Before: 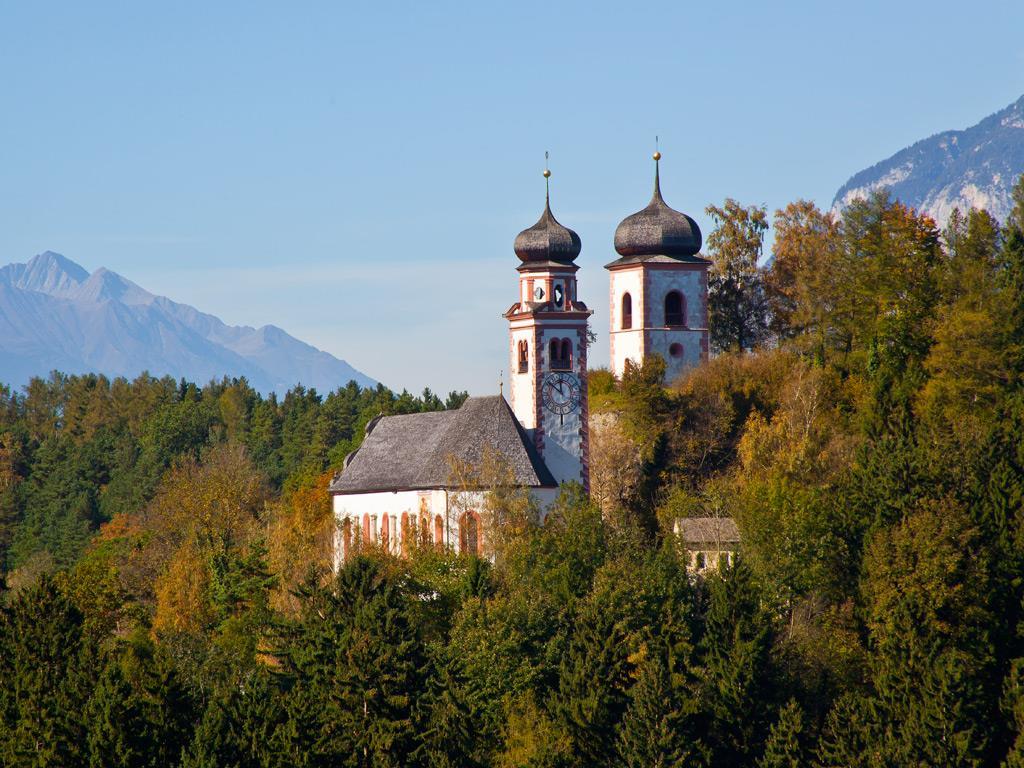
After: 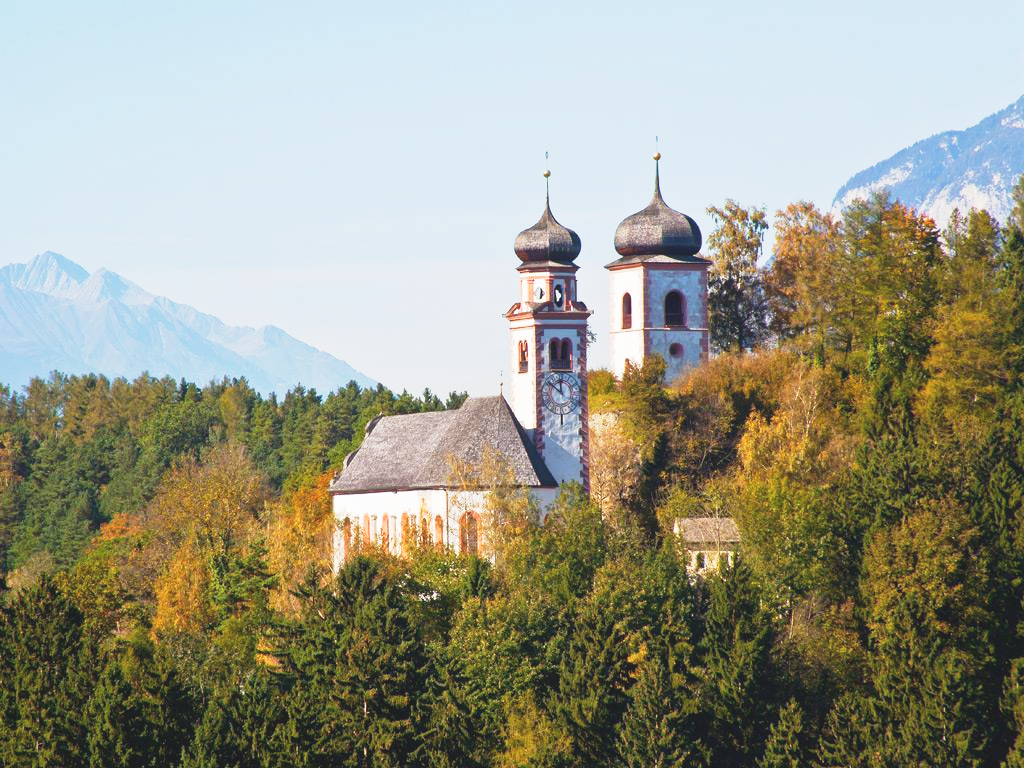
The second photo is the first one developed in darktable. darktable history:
base curve: curves: ch0 [(0, 0) (0.088, 0.125) (0.176, 0.251) (0.354, 0.501) (0.613, 0.749) (1, 0.877)], preserve colors none
exposure: black level correction -0.005, exposure 0.622 EV, compensate highlight preservation false
